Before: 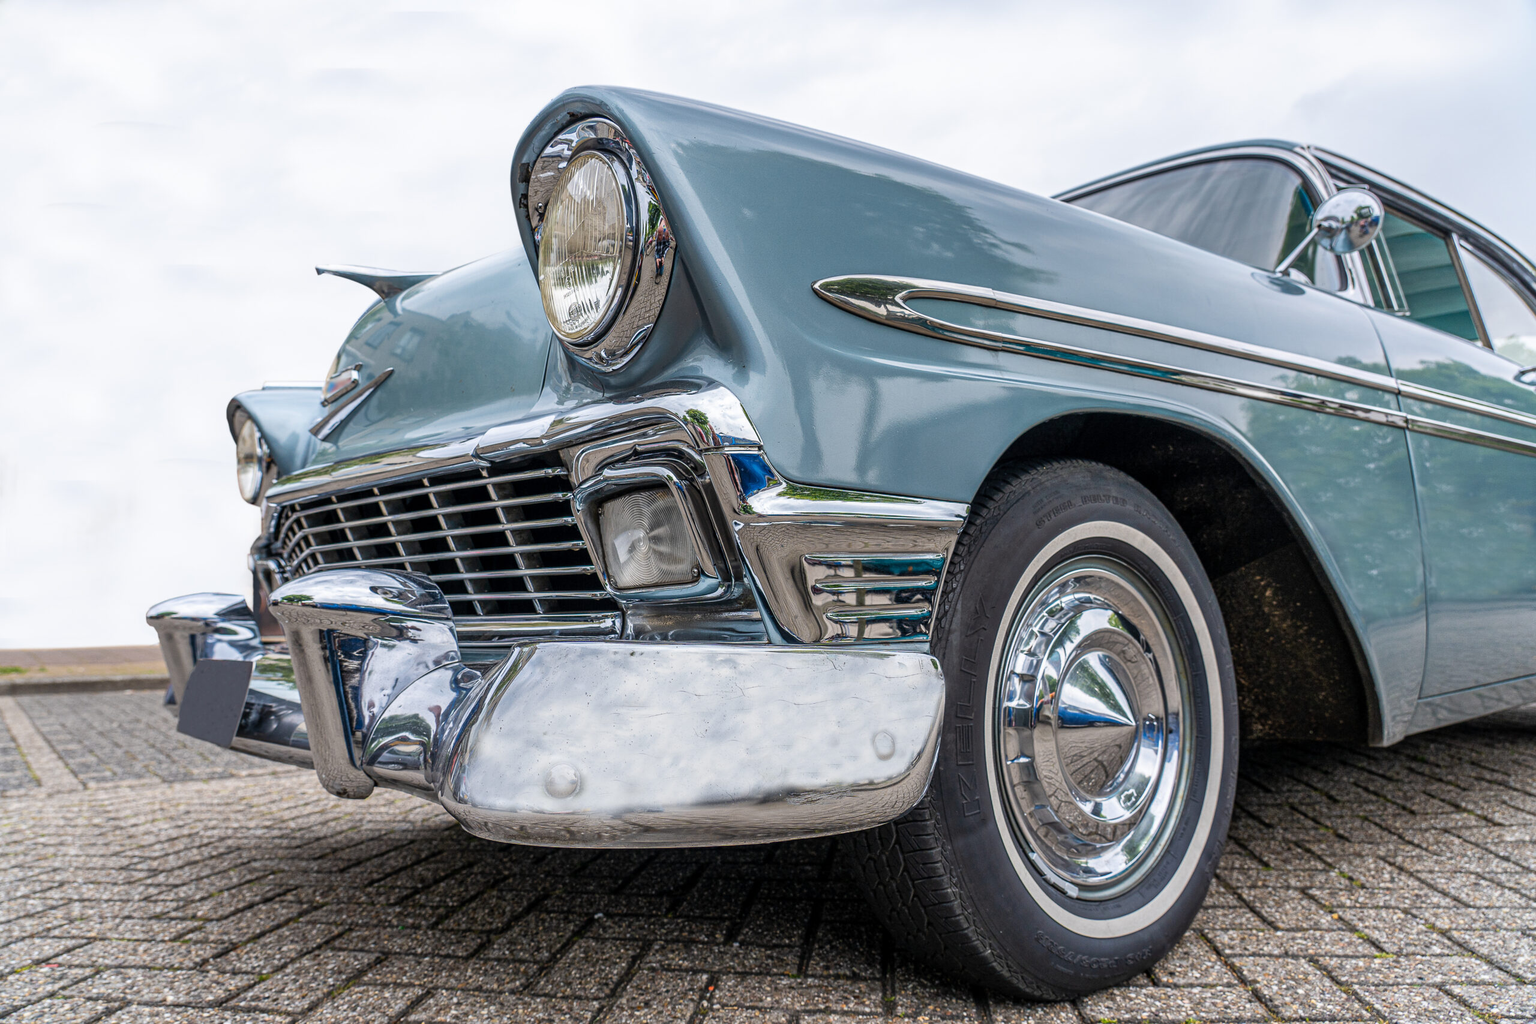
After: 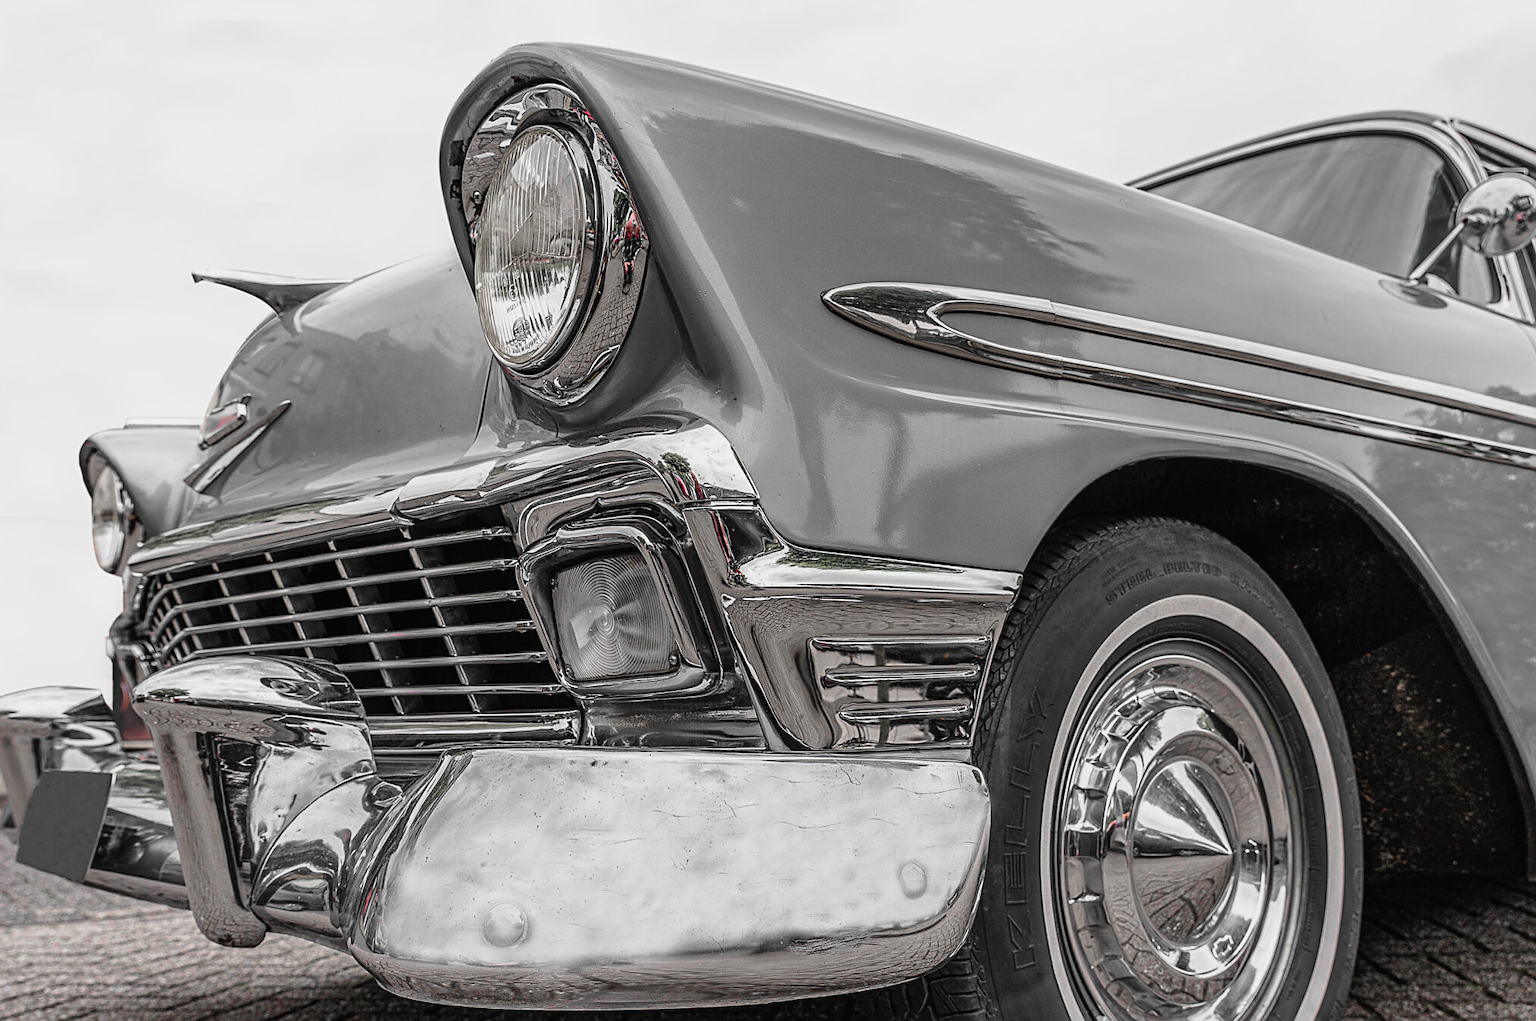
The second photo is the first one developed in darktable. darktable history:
tone curve: curves: ch0 [(0, 0.013) (0.117, 0.081) (0.257, 0.259) (0.408, 0.45) (0.611, 0.64) (0.81, 0.857) (1, 1)]; ch1 [(0, 0) (0.287, 0.198) (0.501, 0.506) (0.56, 0.584) (0.715, 0.741) (0.976, 0.992)]; ch2 [(0, 0) (0.369, 0.362) (0.5, 0.5) (0.537, 0.547) (0.59, 0.603) (0.681, 0.754) (1, 1)], preserve colors none
sharpen: amount 0.494
crop and rotate: left 10.712%, top 5.129%, right 10.422%, bottom 16.239%
tone equalizer: -8 EV 0.271 EV, -7 EV 0.444 EV, -6 EV 0.382 EV, -5 EV 0.28 EV, -3 EV -0.262 EV, -2 EV -0.408 EV, -1 EV -0.406 EV, +0 EV -0.273 EV
color zones: curves: ch1 [(0, 0.831) (0.08, 0.771) (0.157, 0.268) (0.241, 0.207) (0.562, -0.005) (0.714, -0.013) (0.876, 0.01) (1, 0.831)]
